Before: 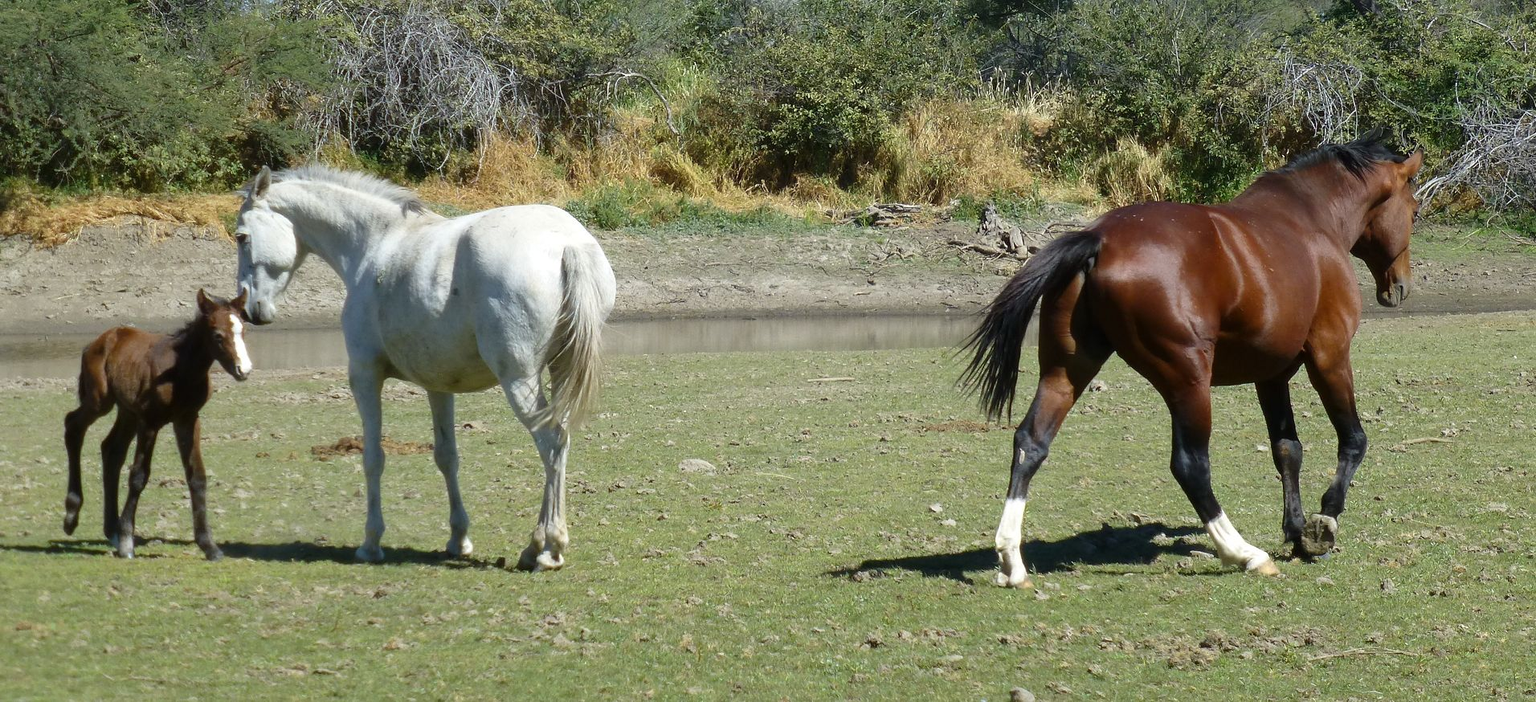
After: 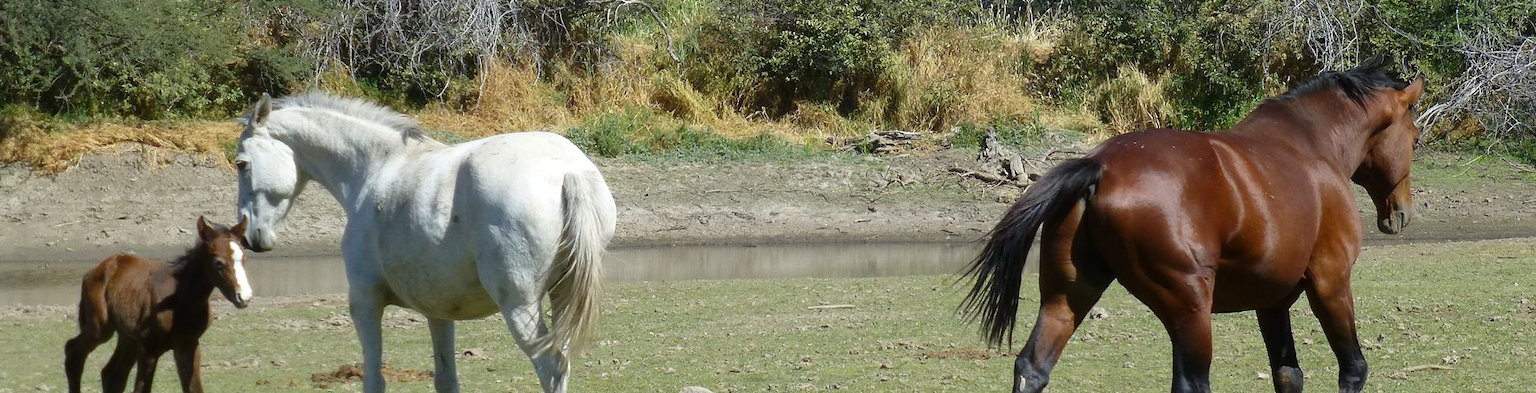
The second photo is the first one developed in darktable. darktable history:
crop and rotate: top 10.594%, bottom 33.292%
